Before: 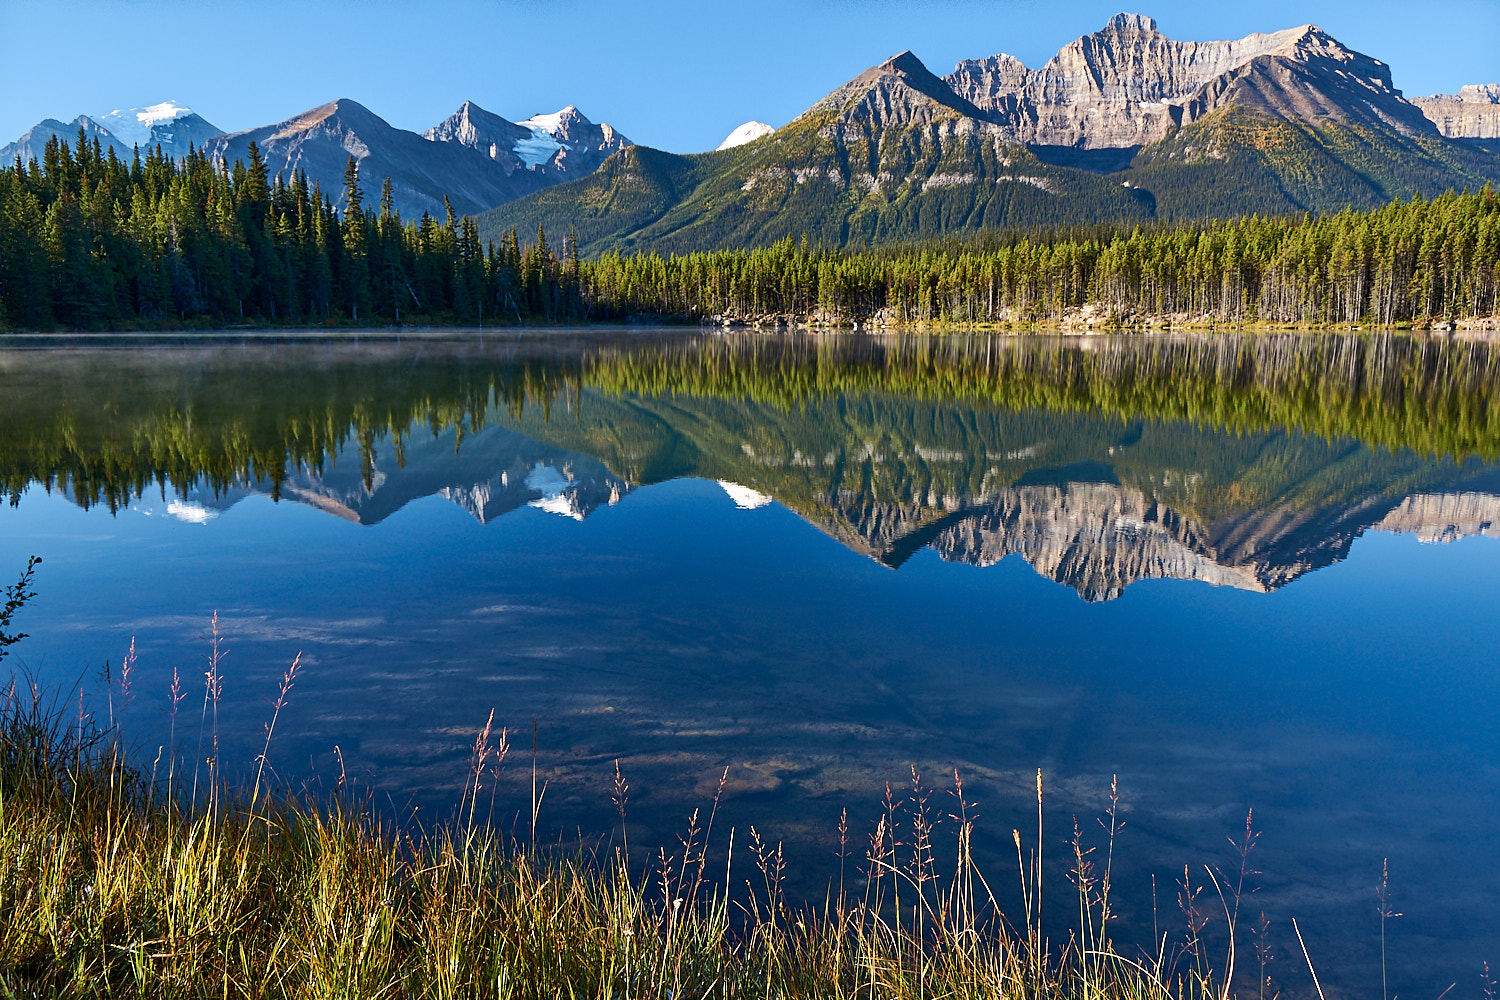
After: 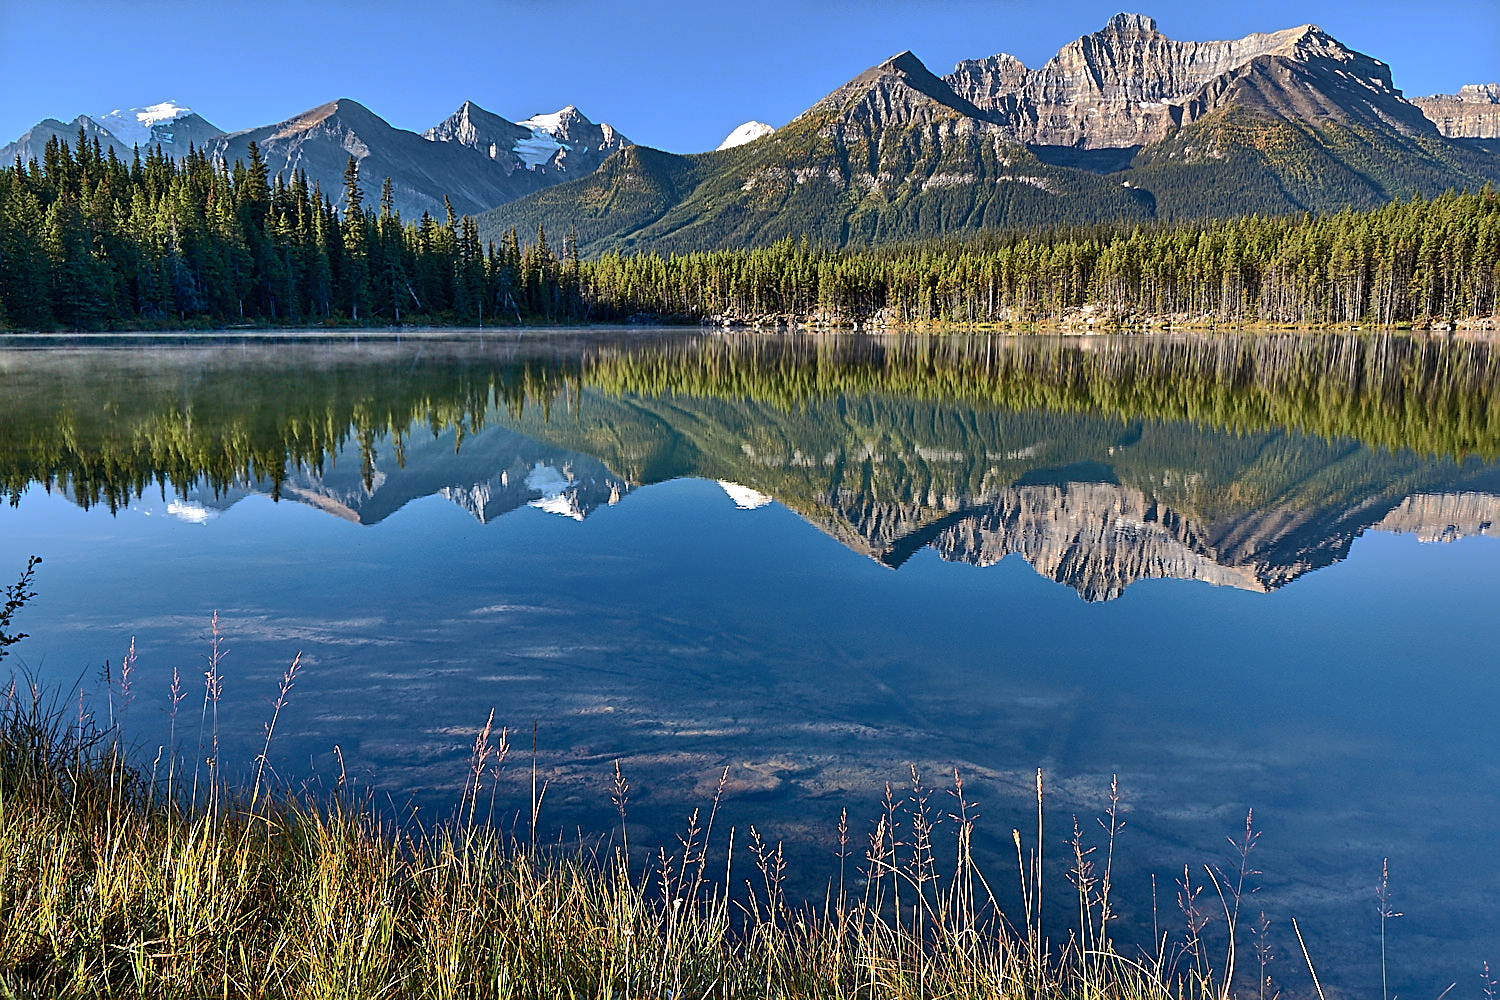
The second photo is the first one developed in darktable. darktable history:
shadows and highlights: radius 110.45, shadows 51.14, white point adjustment 9.11, highlights -3.04, soften with gaussian
base curve: curves: ch0 [(0, 0) (0.826, 0.587) (1, 1)], preserve colors none
sharpen: on, module defaults
